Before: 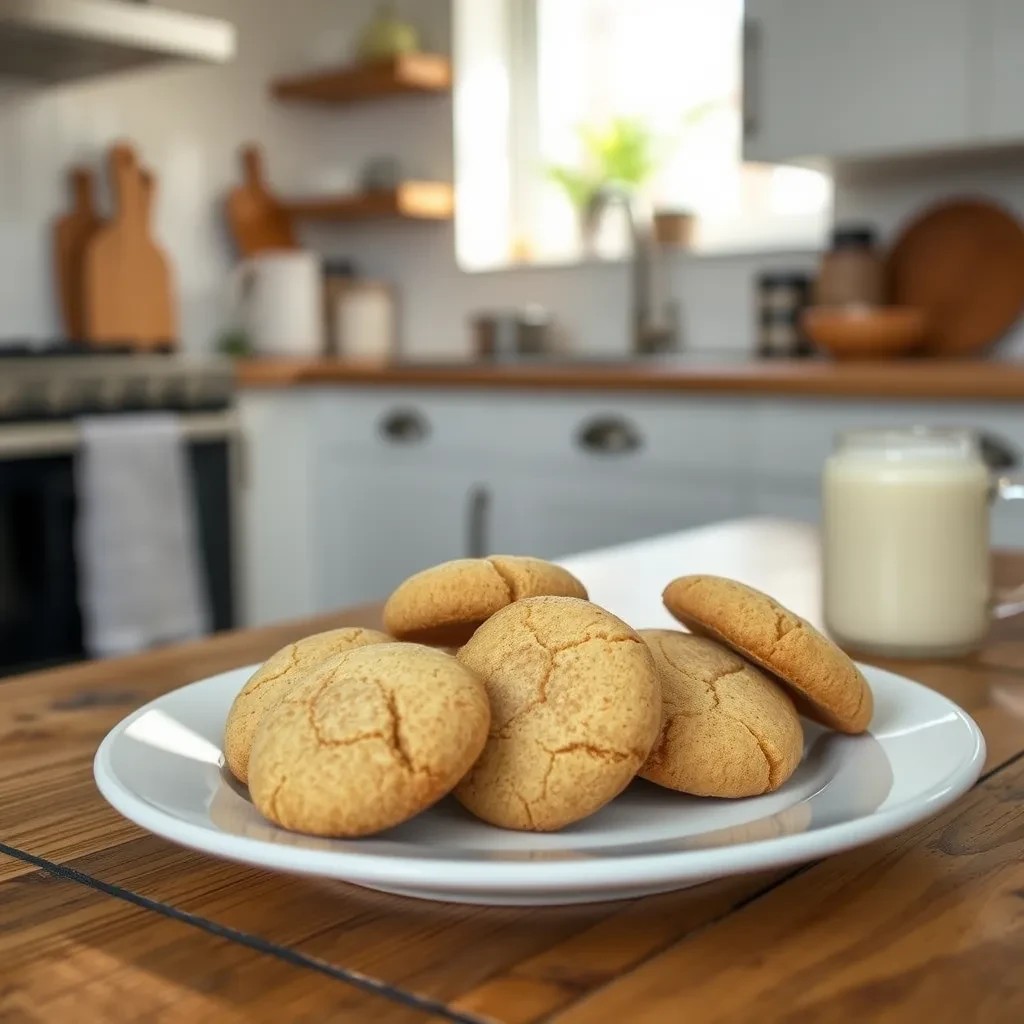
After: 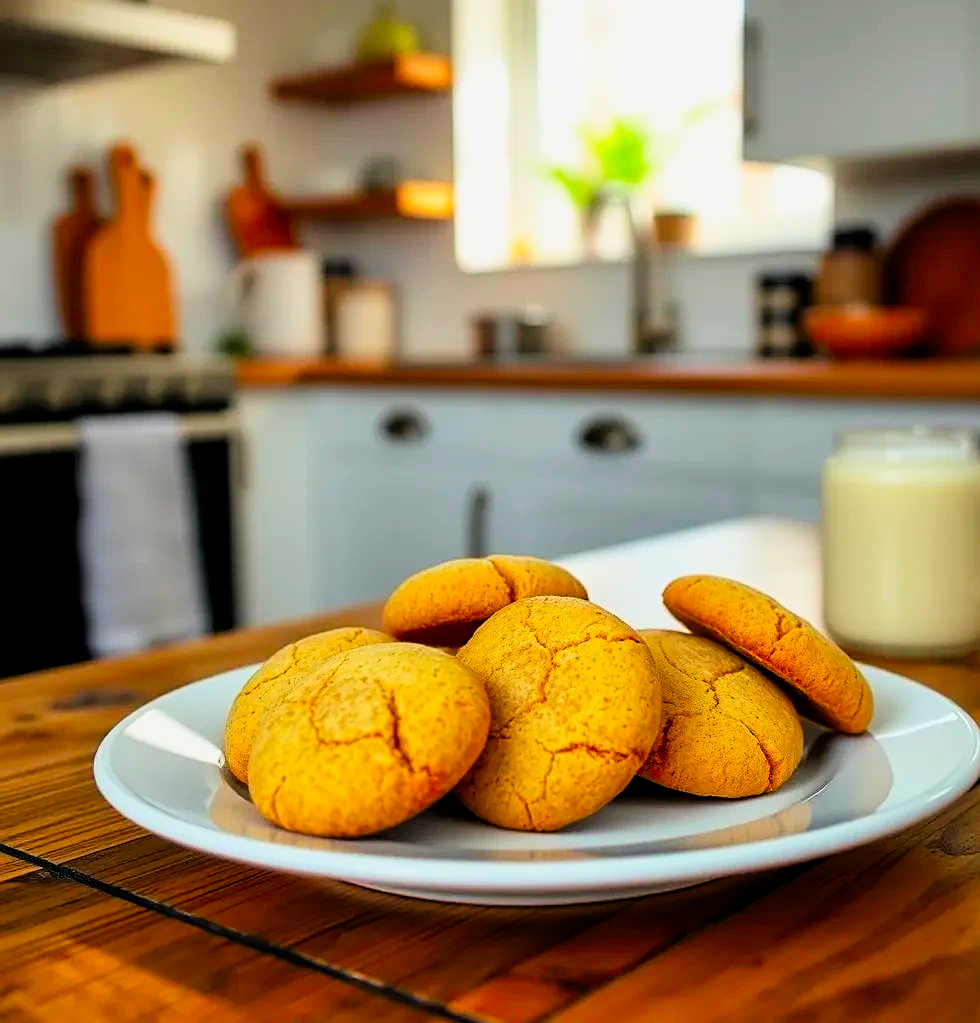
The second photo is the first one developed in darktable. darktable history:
sharpen: on, module defaults
filmic rgb: black relative exposure -3.98 EV, white relative exposure 2.98 EV, hardness 3.02, contrast 1.386
color correction: highlights b* -0.009, saturation 2.21
crop: right 4.246%, bottom 0.02%
